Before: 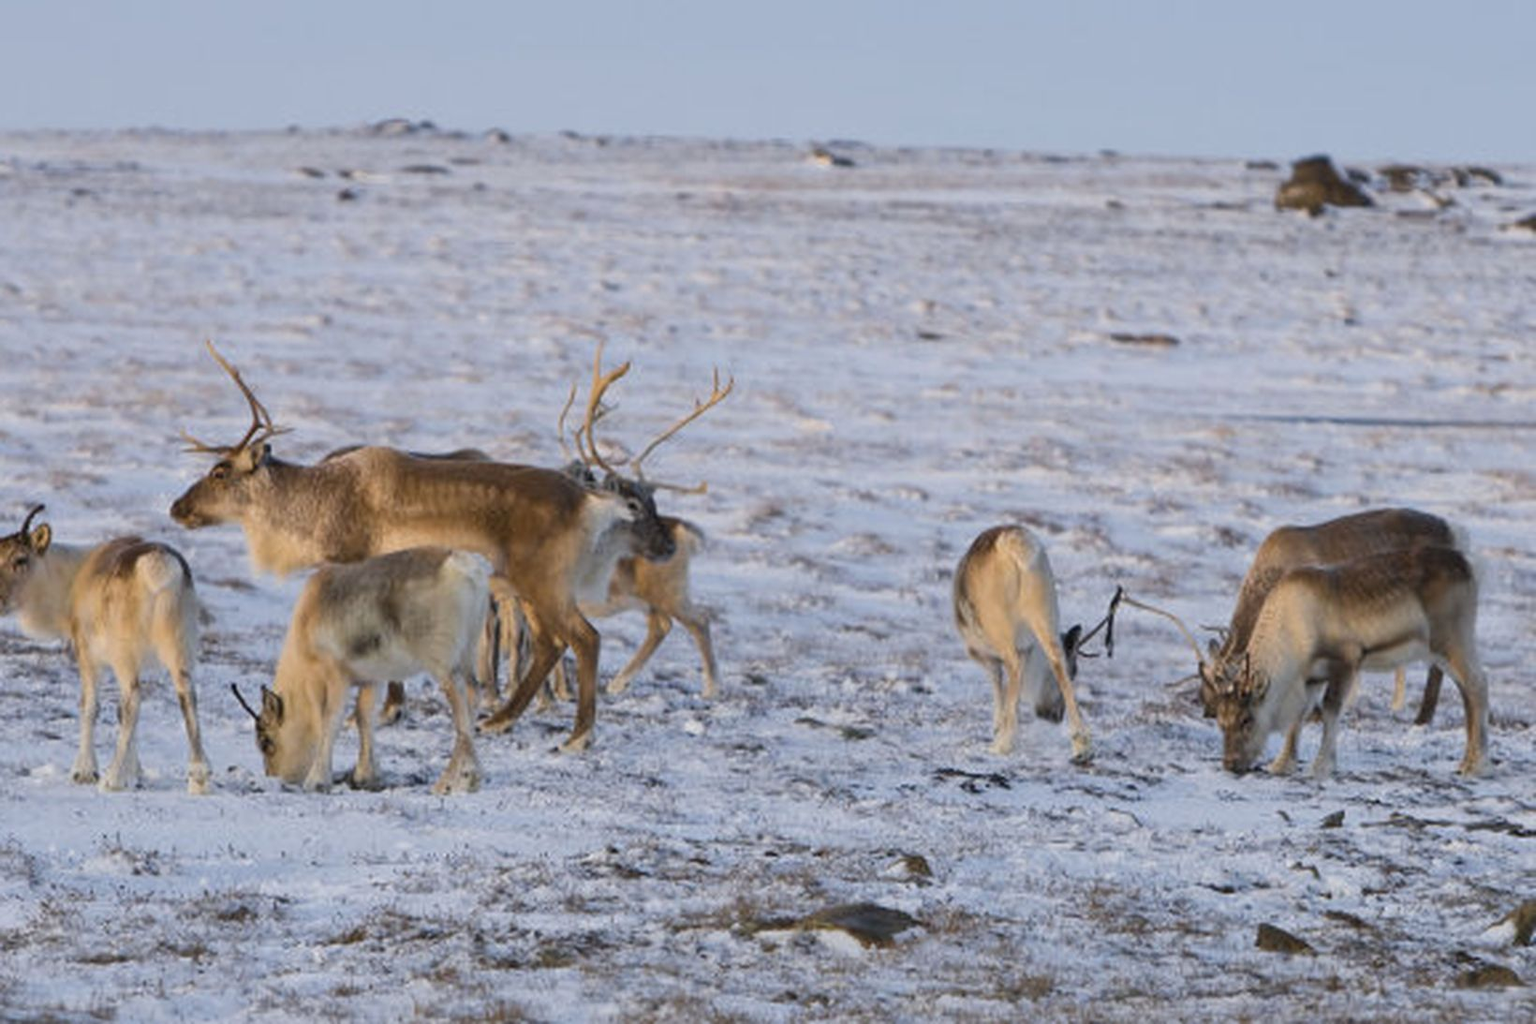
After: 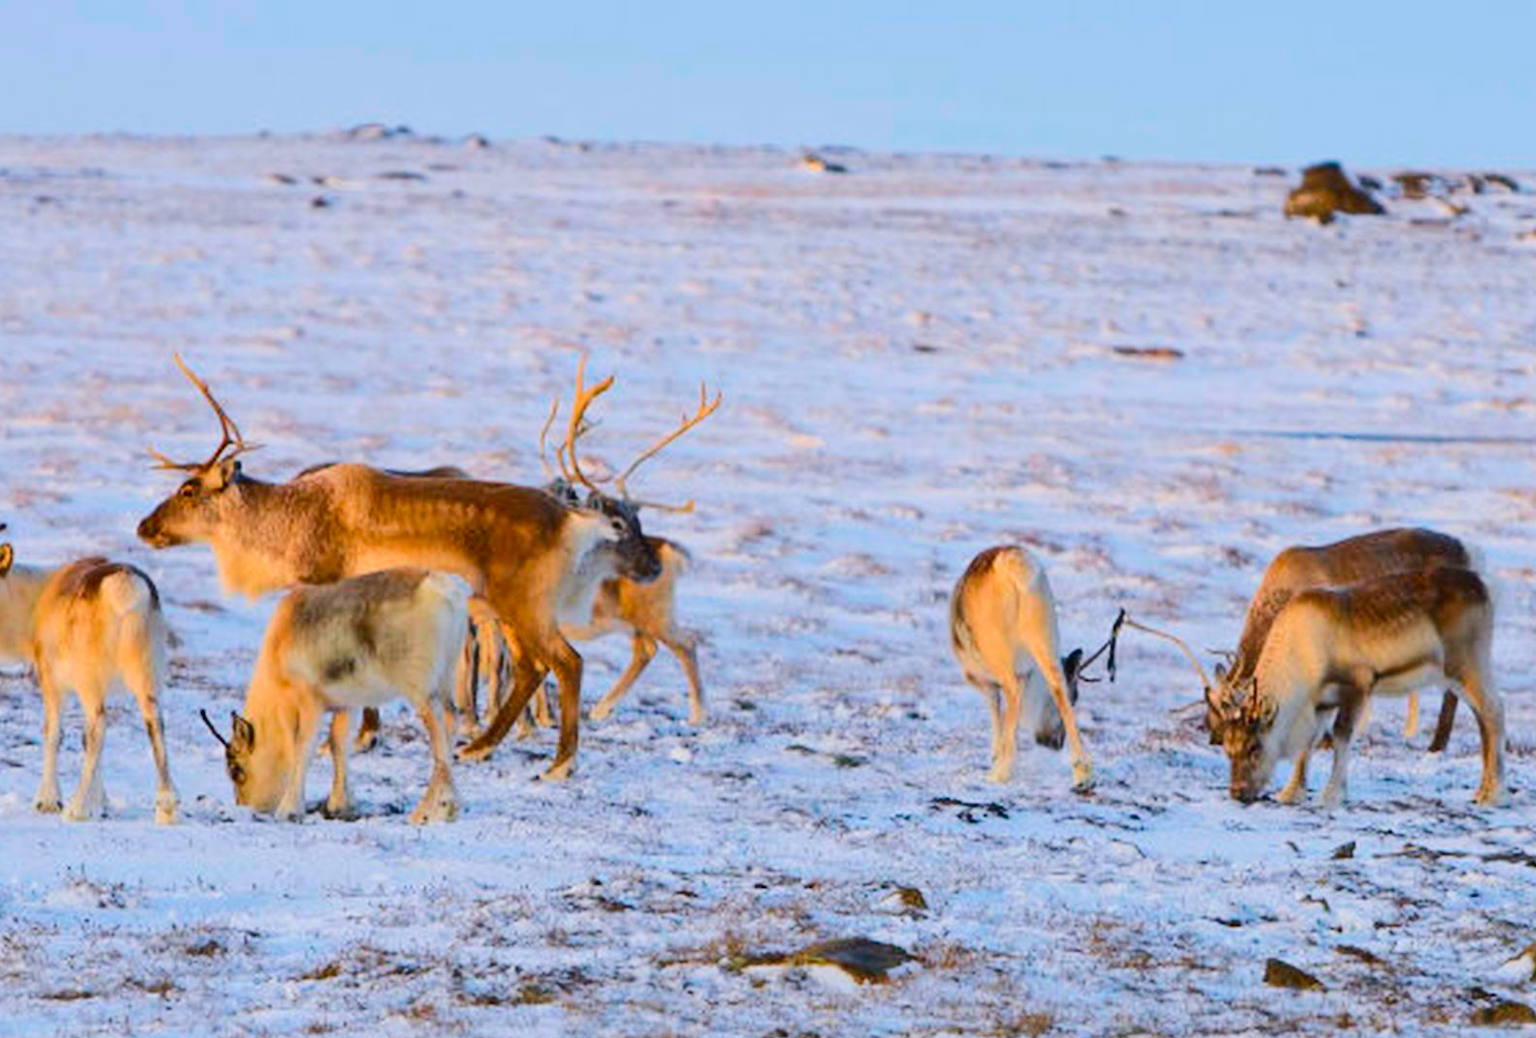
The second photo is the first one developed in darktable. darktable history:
color balance rgb: perceptual saturation grading › global saturation 25%, perceptual brilliance grading › mid-tones 10%, perceptual brilliance grading › shadows 15%, global vibrance 20%
tone curve: curves: ch0 [(0, 0.011) (0.139, 0.106) (0.295, 0.271) (0.499, 0.523) (0.739, 0.782) (0.857, 0.879) (1, 0.967)]; ch1 [(0, 0) (0.272, 0.249) (0.39, 0.379) (0.469, 0.456) (0.495, 0.497) (0.524, 0.53) (0.588, 0.62) (0.725, 0.779) (1, 1)]; ch2 [(0, 0) (0.125, 0.089) (0.35, 0.317) (0.437, 0.42) (0.502, 0.499) (0.533, 0.553) (0.599, 0.638) (1, 1)], color space Lab, independent channels, preserve colors none
crop and rotate: left 2.536%, right 1.107%, bottom 2.246%
